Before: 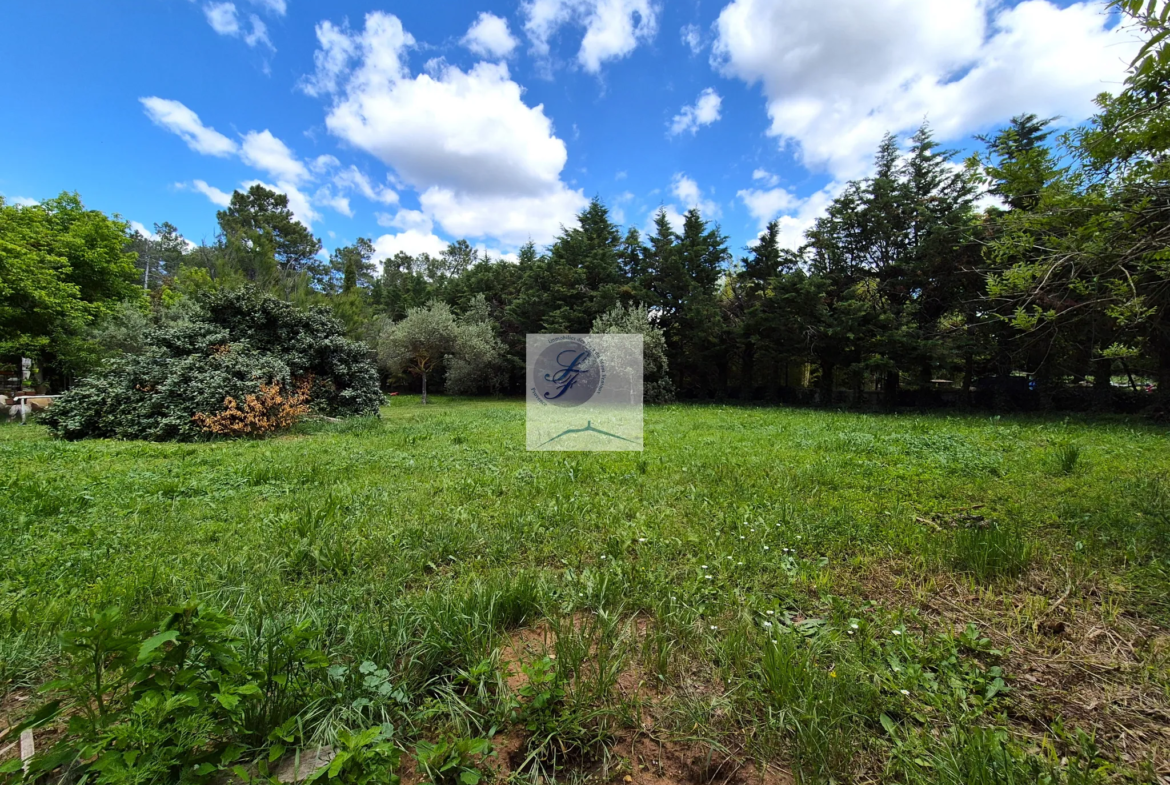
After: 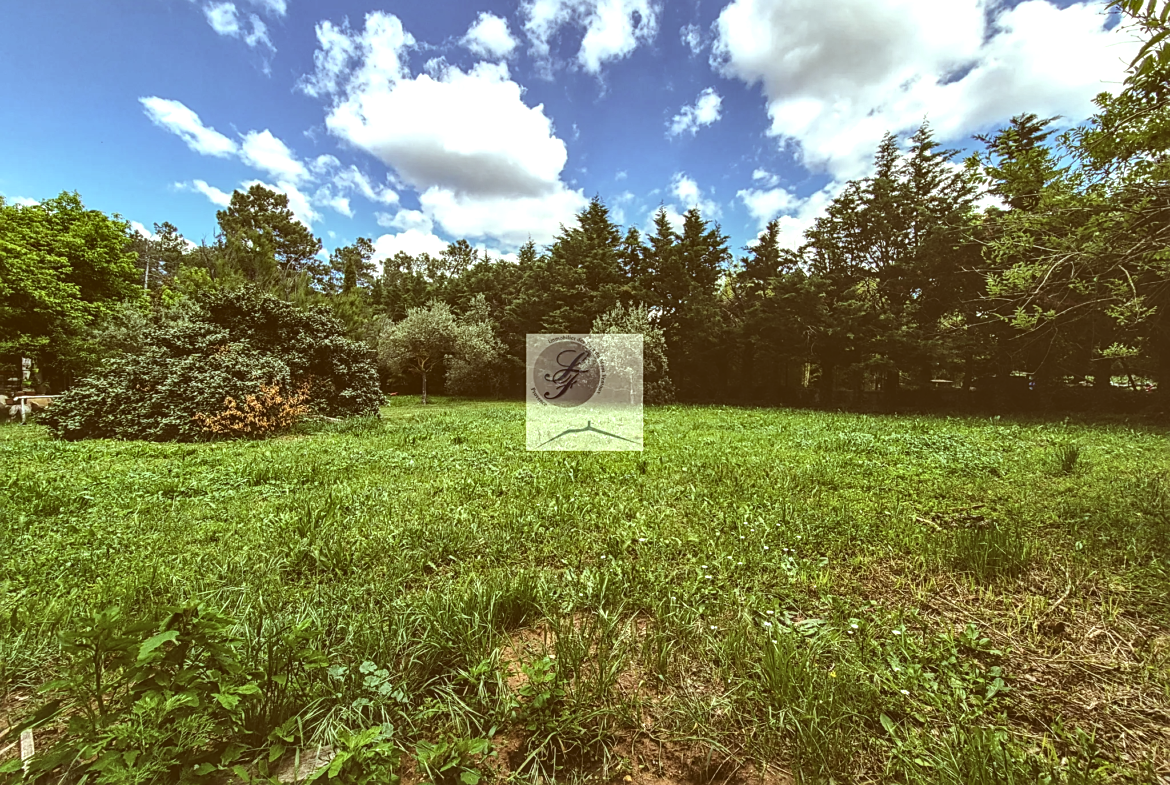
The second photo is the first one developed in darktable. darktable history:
exposure: black level correction -0.041, exposure 0.065 EV, compensate highlight preservation false
color correction: highlights a* -6.13, highlights b* 9.38, shadows a* 10.6, shadows b* 23.9
local contrast: highlights 2%, shadows 7%, detail 182%
sharpen: on, module defaults
